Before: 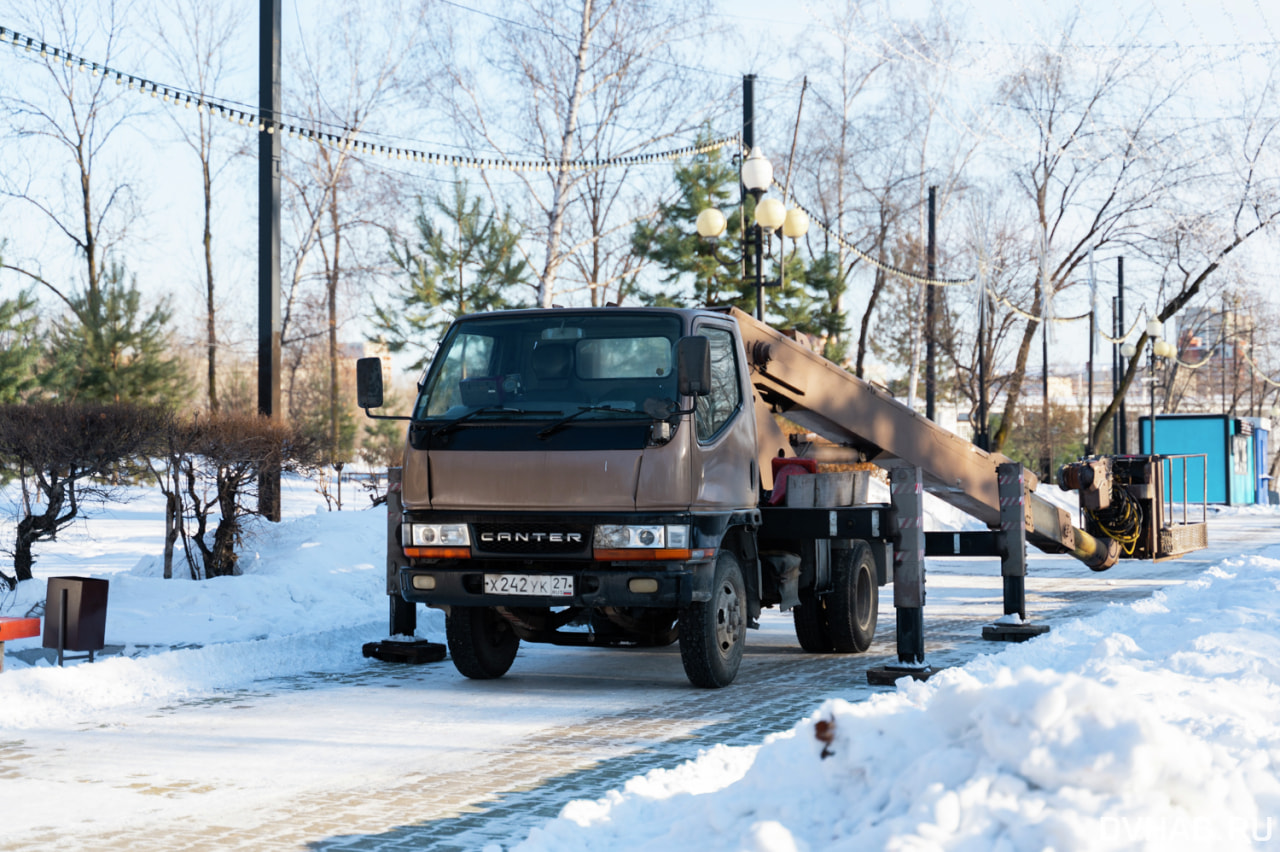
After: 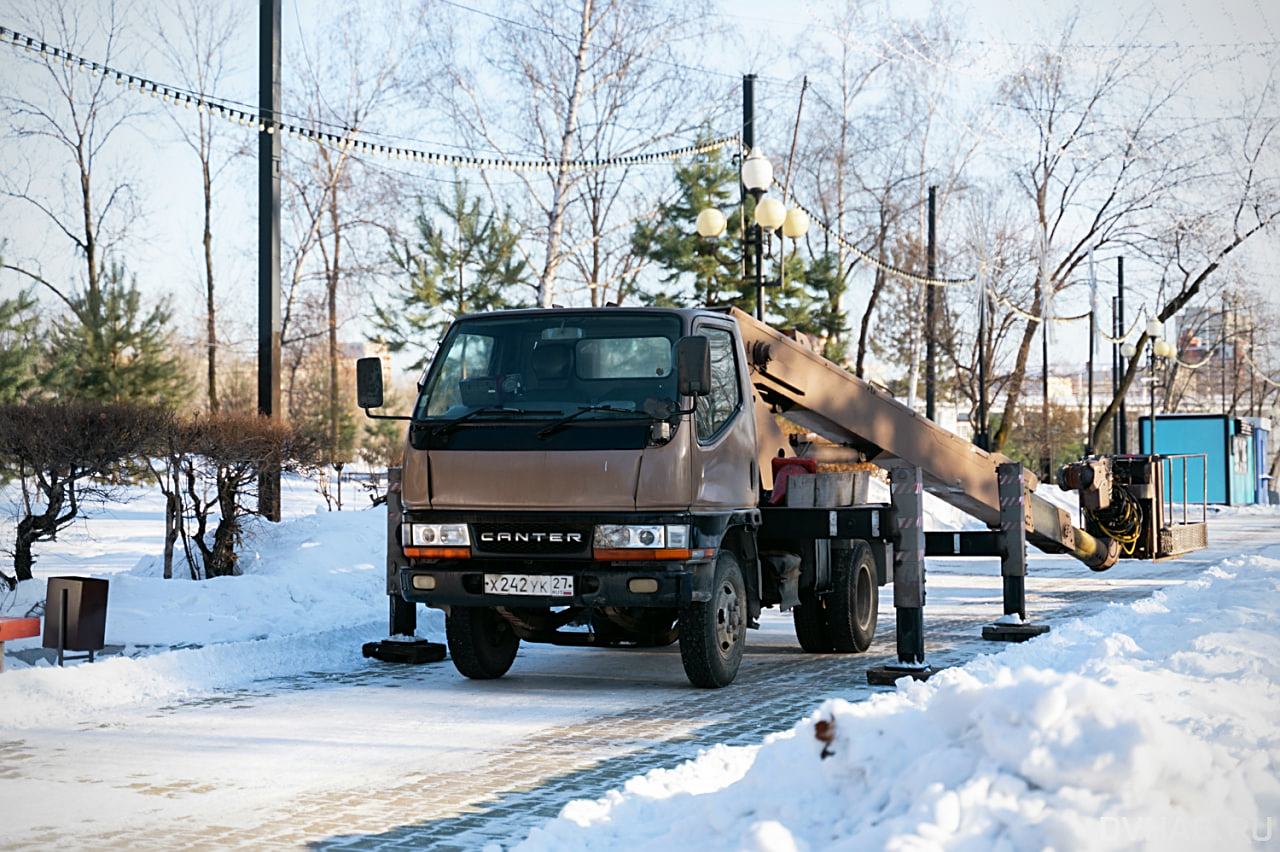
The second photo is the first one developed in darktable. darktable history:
sharpen: on, module defaults
color balance: mode lift, gamma, gain (sRGB), lift [1, 0.99, 1.01, 0.992], gamma [1, 1.037, 0.974, 0.963]
vignetting: fall-off radius 60.92%
